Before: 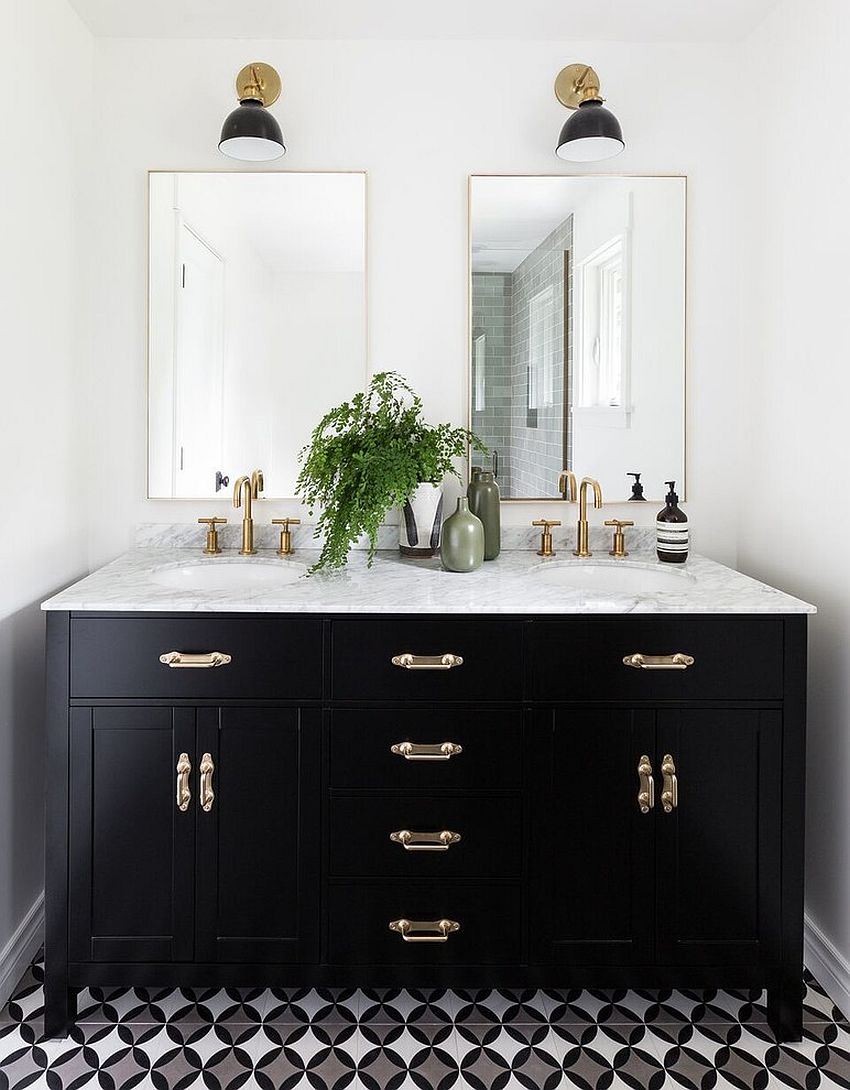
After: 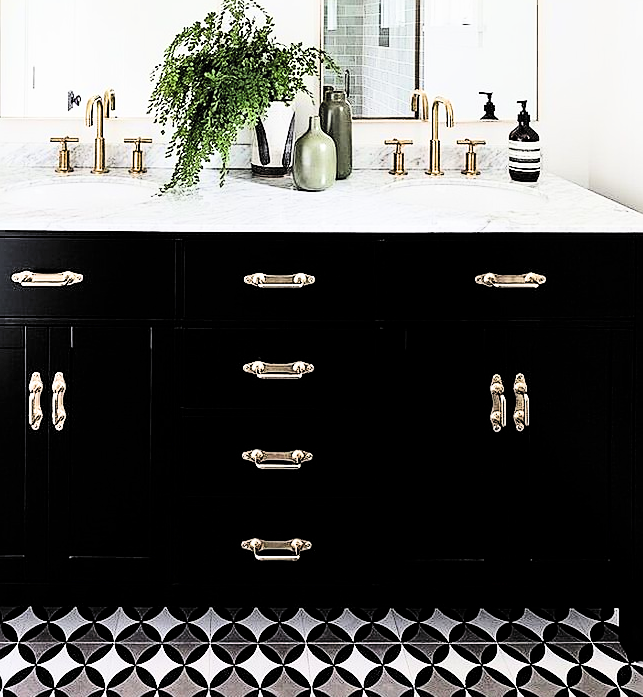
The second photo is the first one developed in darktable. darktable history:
contrast brightness saturation: contrast 0.221
sharpen: on, module defaults
filmic rgb: black relative exposure -5.13 EV, white relative exposure 3.51 EV, hardness 3.18, contrast 1.301, highlights saturation mix -49.06%, color science v6 (2022)
exposure: black level correction 0, exposure 0.703 EV, compensate highlight preservation false
crop and rotate: left 17.484%, top 35.007%, right 6.781%, bottom 0.988%
tone equalizer: on, module defaults
shadows and highlights: shadows 36.23, highlights -28.07, soften with gaussian
local contrast: mode bilateral grid, contrast 100, coarseness 99, detail 96%, midtone range 0.2
